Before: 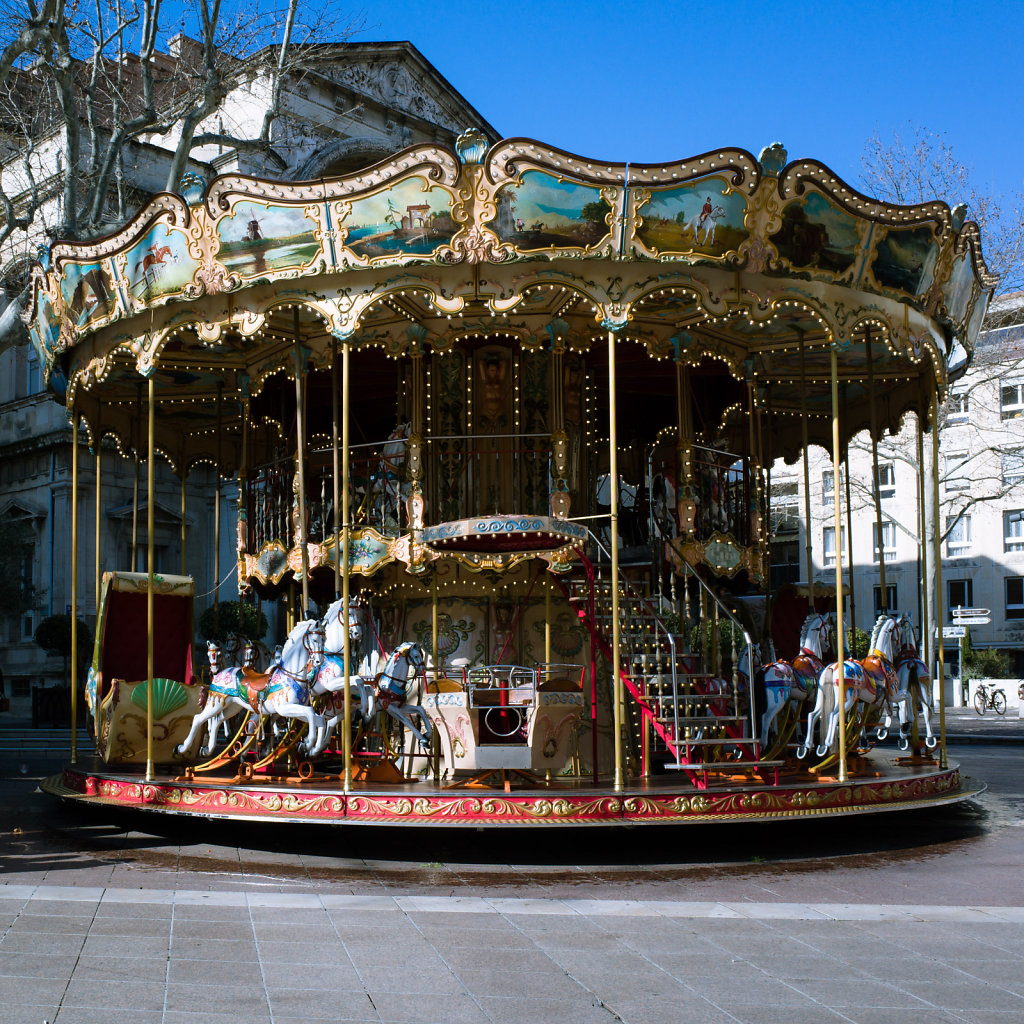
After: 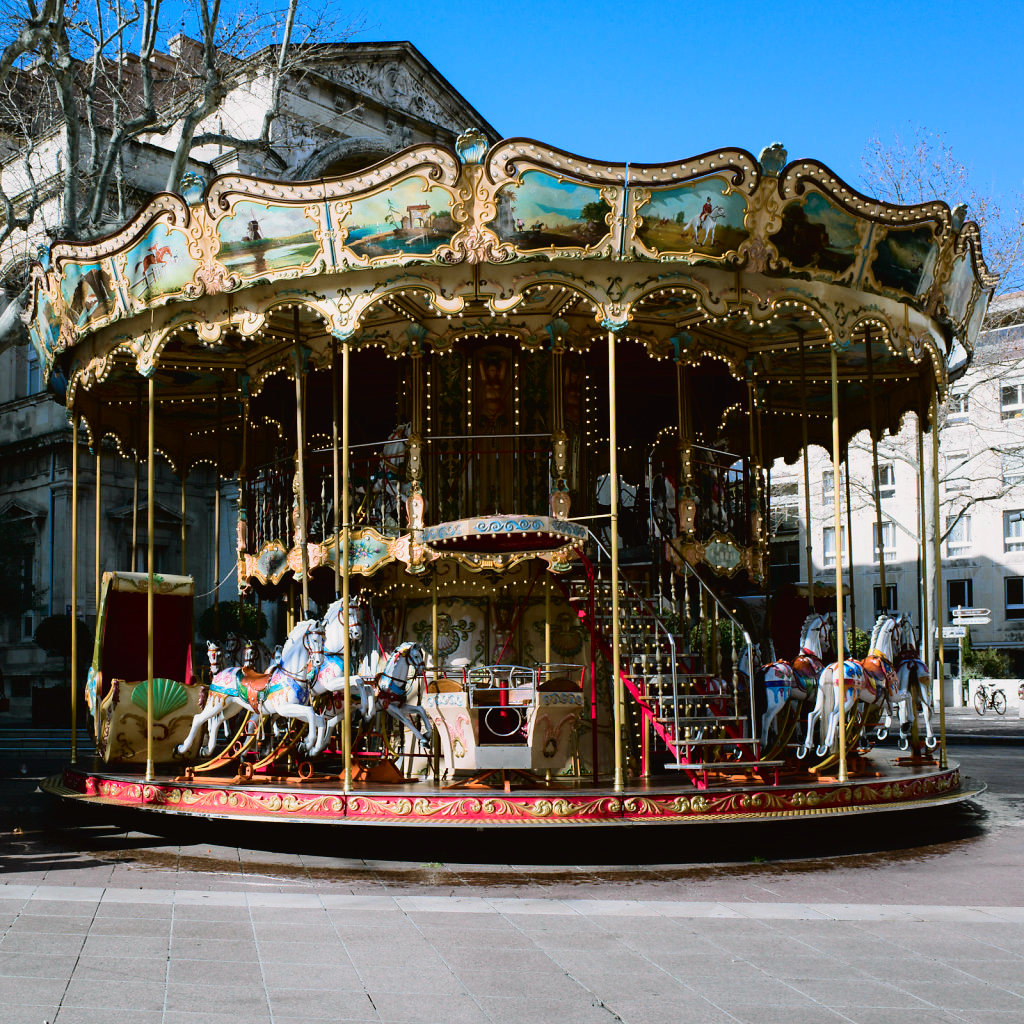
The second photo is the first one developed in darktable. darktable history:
exposure: exposure 0 EV, compensate highlight preservation false
tone curve: curves: ch0 [(0, 0.019) (0.066, 0.043) (0.189, 0.182) (0.359, 0.417) (0.485, 0.576) (0.656, 0.734) (0.851, 0.861) (0.997, 0.959)]; ch1 [(0, 0) (0.179, 0.123) (0.381, 0.36) (0.425, 0.41) (0.474, 0.472) (0.499, 0.501) (0.514, 0.517) (0.571, 0.584) (0.649, 0.677) (0.812, 0.856) (1, 1)]; ch2 [(0, 0) (0.246, 0.214) (0.421, 0.427) (0.459, 0.484) (0.5, 0.504) (0.518, 0.523) (0.529, 0.544) (0.56, 0.581) (0.617, 0.631) (0.744, 0.734) (0.867, 0.821) (0.993, 0.889)], color space Lab, independent channels, preserve colors none
